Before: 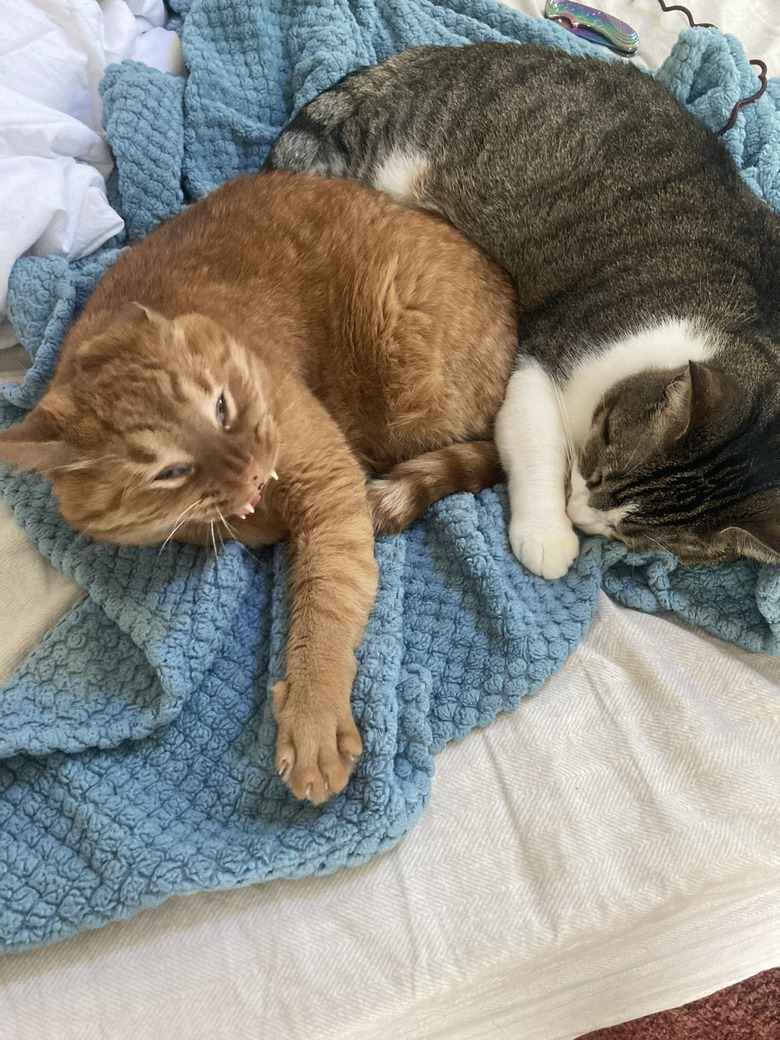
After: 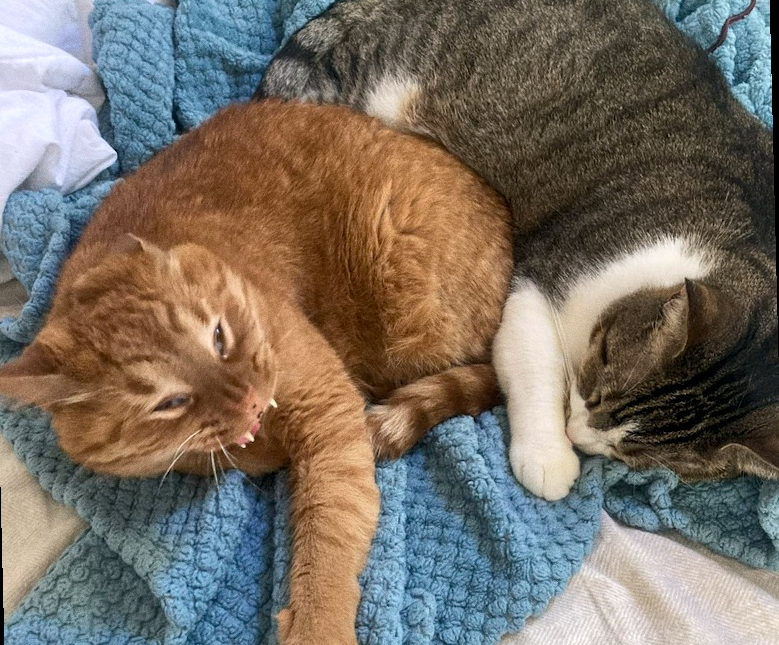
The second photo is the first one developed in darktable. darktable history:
white balance: red 1.009, blue 1.027
grain: coarseness 0.47 ISO
rotate and perspective: rotation -1.42°, crop left 0.016, crop right 0.984, crop top 0.035, crop bottom 0.965
crop and rotate: top 4.848%, bottom 29.503%
local contrast: highlights 100%, shadows 100%, detail 120%, midtone range 0.2
